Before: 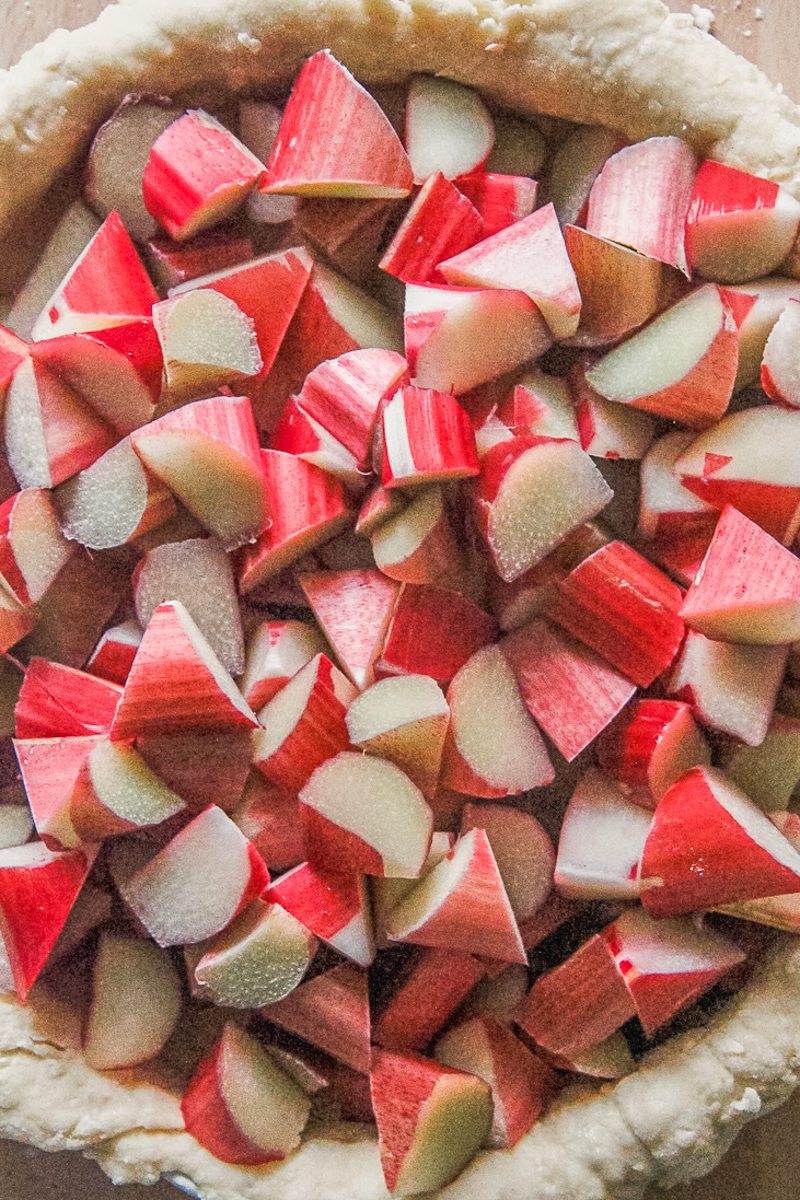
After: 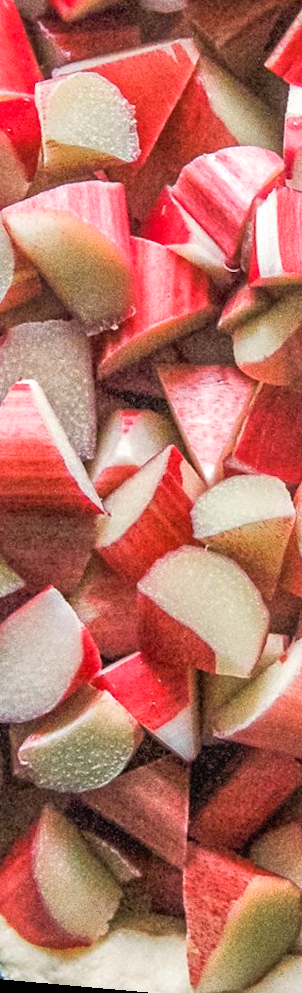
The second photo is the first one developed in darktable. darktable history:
local contrast: mode bilateral grid, contrast 10, coarseness 25, detail 115%, midtone range 0.2
crop and rotate: left 21.77%, top 18.528%, right 44.676%, bottom 2.997%
exposure: exposure 0.258 EV, compensate highlight preservation false
rotate and perspective: rotation 5.12°, automatic cropping off
